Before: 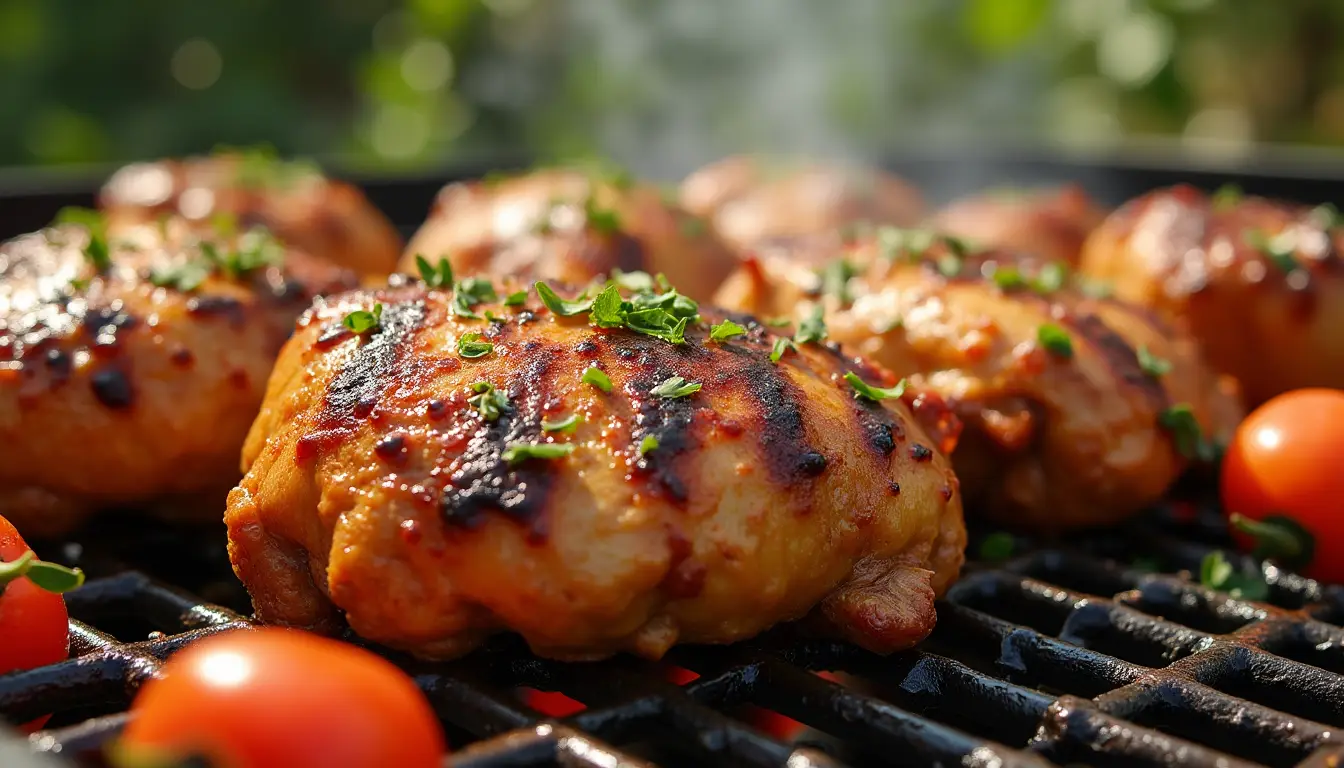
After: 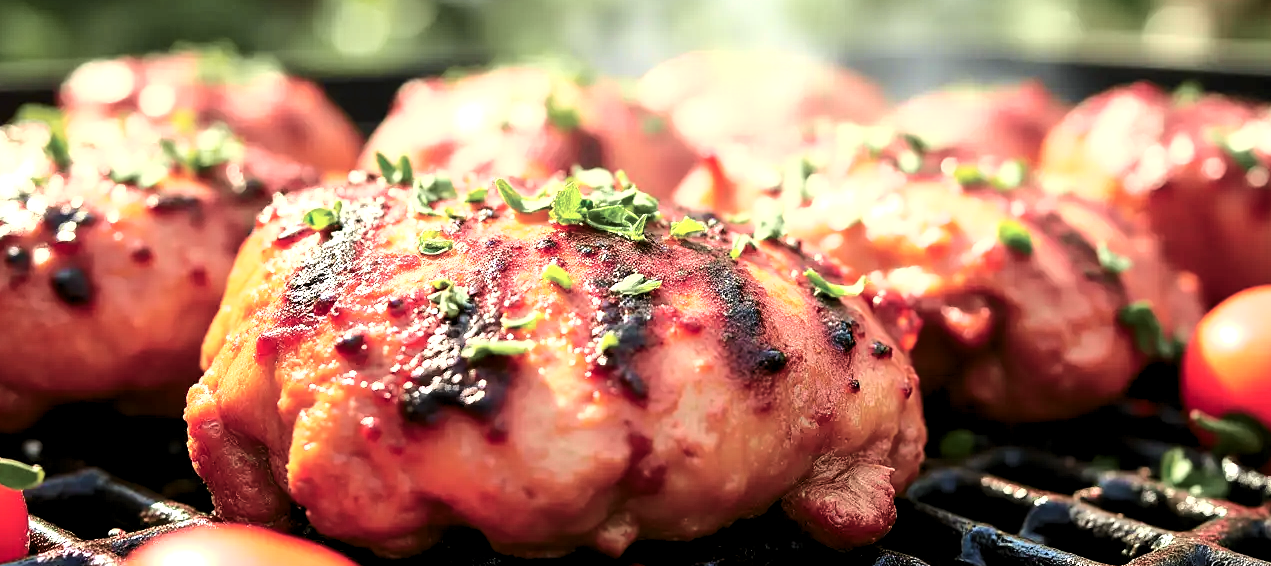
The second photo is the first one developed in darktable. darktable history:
crop and rotate: left 2.983%, top 13.519%, right 2.389%, bottom 12.673%
levels: levels [0.062, 0.494, 0.925]
exposure: exposure 0.732 EV, compensate highlight preservation false
tone curve: curves: ch0 [(0, 0.021) (0.059, 0.053) (0.212, 0.18) (0.337, 0.304) (0.495, 0.505) (0.725, 0.731) (0.89, 0.919) (1, 1)]; ch1 [(0, 0) (0.094, 0.081) (0.285, 0.299) (0.403, 0.436) (0.479, 0.475) (0.54, 0.55) (0.615, 0.637) (0.683, 0.688) (1, 1)]; ch2 [(0, 0) (0.257, 0.217) (0.434, 0.434) (0.498, 0.507) (0.527, 0.542) (0.597, 0.587) (0.658, 0.595) (1, 1)], color space Lab, independent channels, preserve colors none
base curve: curves: ch0 [(0, 0) (0.088, 0.125) (0.176, 0.251) (0.354, 0.501) (0.613, 0.749) (1, 0.877)]
